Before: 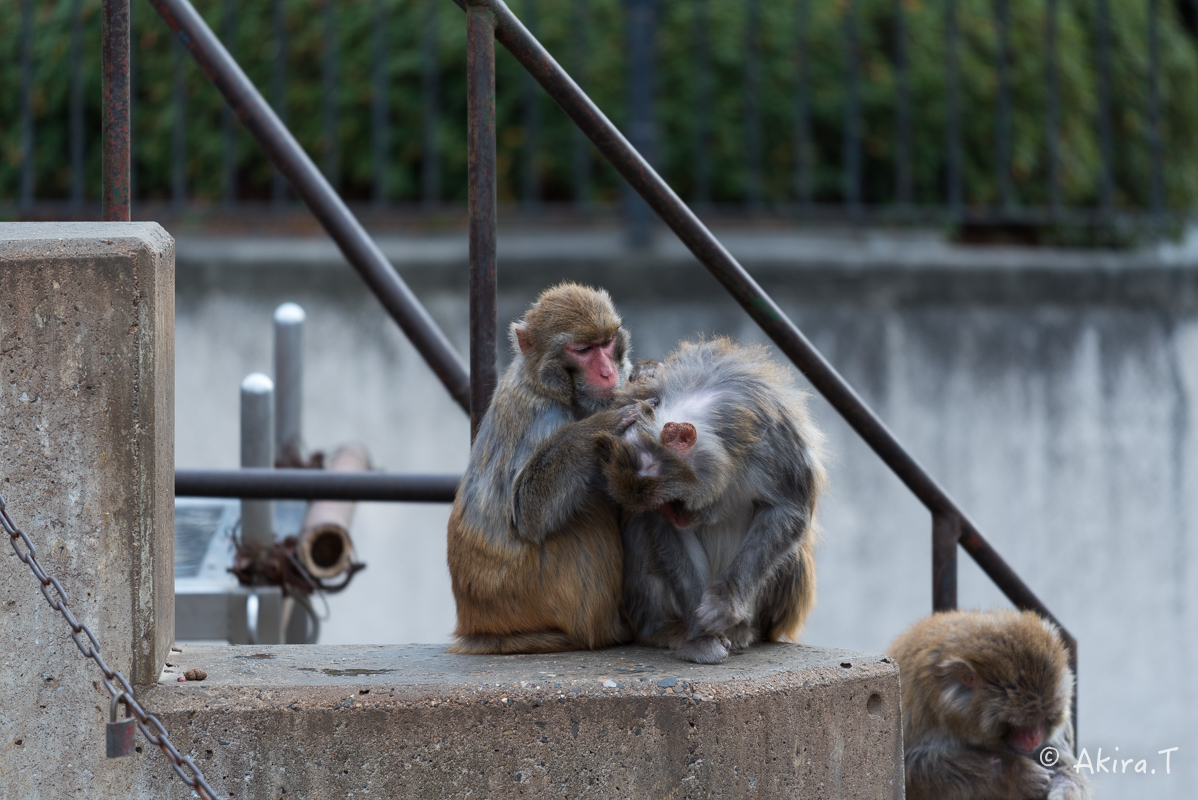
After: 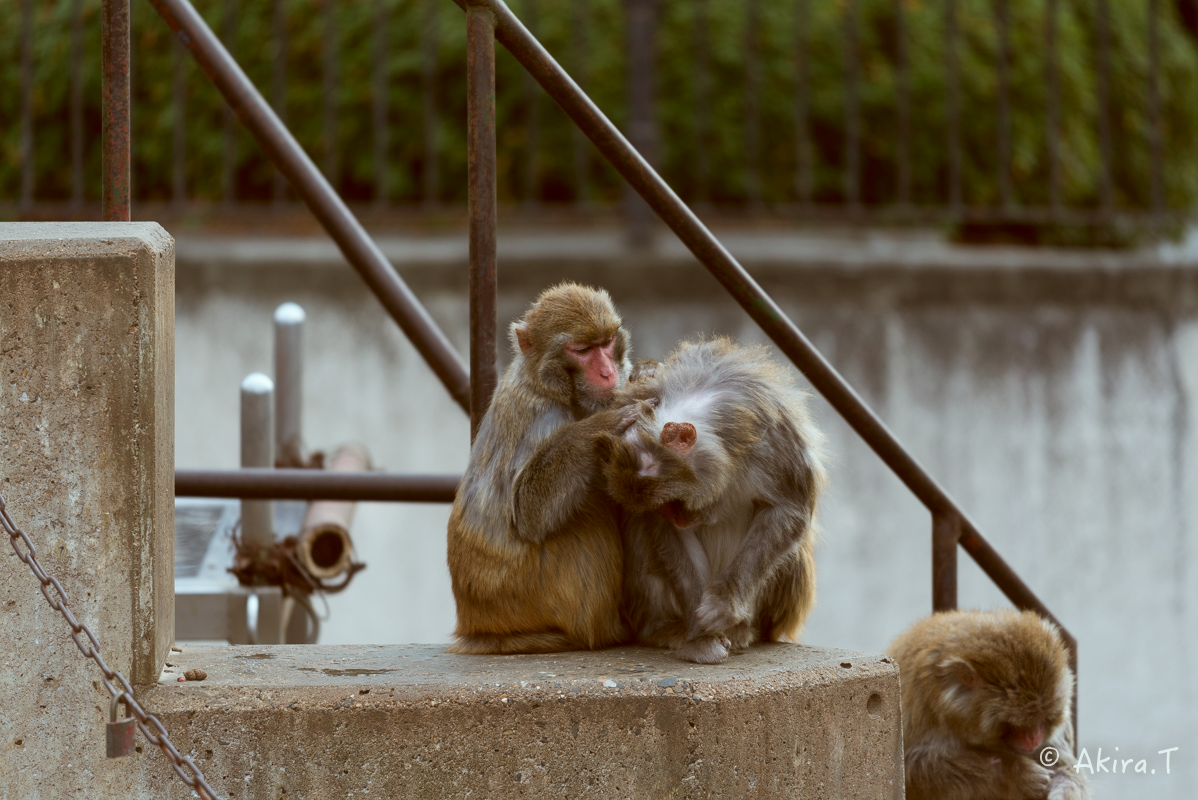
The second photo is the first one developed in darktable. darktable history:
color calibration: illuminant as shot in camera, x 0.358, y 0.373, temperature 4628.91 K
color correction: highlights a* -6.09, highlights b* 9.1, shadows a* 10.04, shadows b* 23.97
haze removal: strength -0.042, compatibility mode true, adaptive false
